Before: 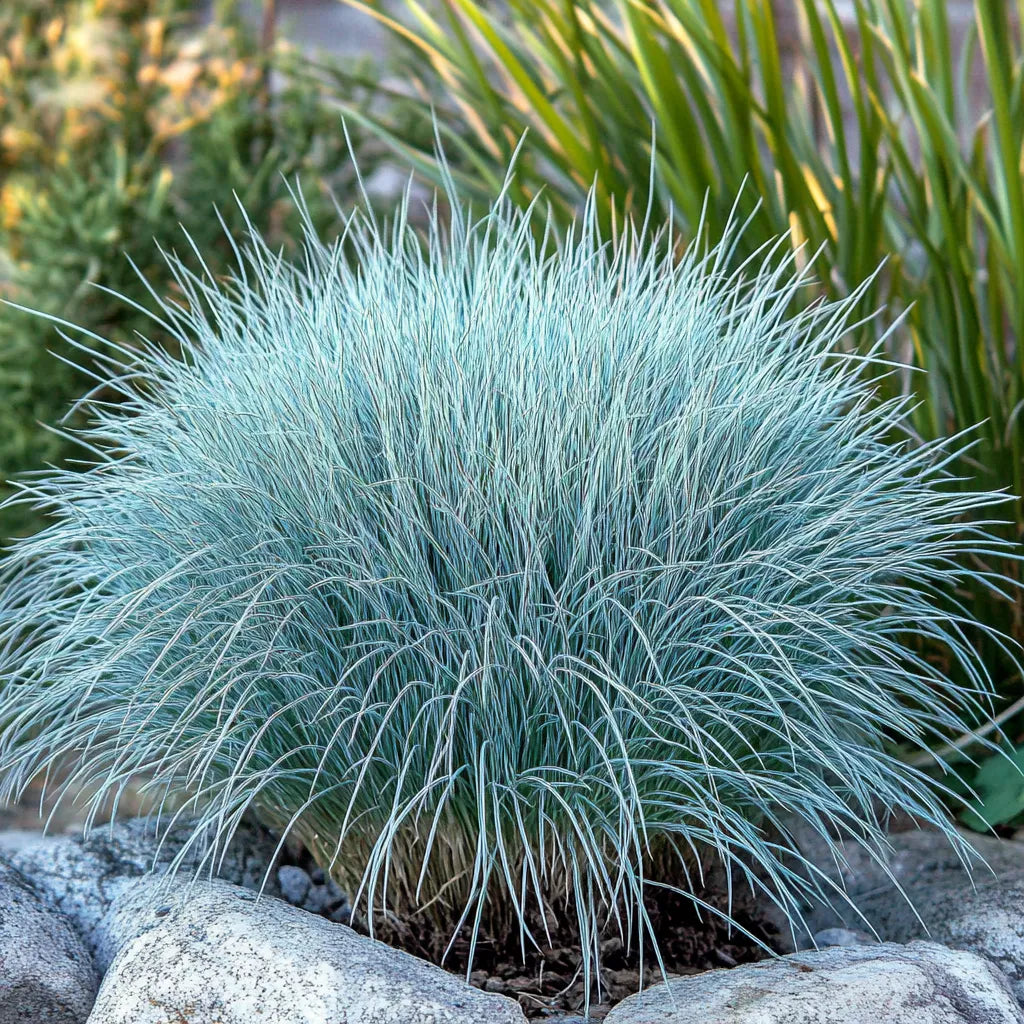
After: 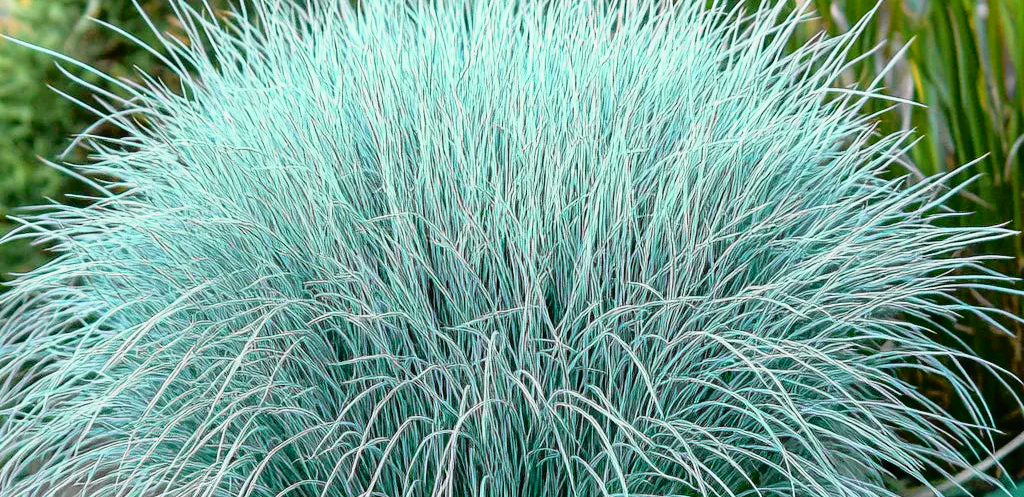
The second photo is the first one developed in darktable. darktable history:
crop and rotate: top 25.899%, bottom 25.469%
tone curve: curves: ch0 [(0, 0.008) (0.107, 0.091) (0.278, 0.351) (0.457, 0.562) (0.628, 0.738) (0.839, 0.909) (0.998, 0.978)]; ch1 [(0, 0) (0.437, 0.408) (0.474, 0.479) (0.502, 0.5) (0.527, 0.519) (0.561, 0.575) (0.608, 0.665) (0.669, 0.748) (0.859, 0.899) (1, 1)]; ch2 [(0, 0) (0.33, 0.301) (0.421, 0.443) (0.473, 0.498) (0.502, 0.504) (0.522, 0.527) (0.549, 0.583) (0.644, 0.703) (1, 1)], color space Lab, independent channels, preserve colors none
